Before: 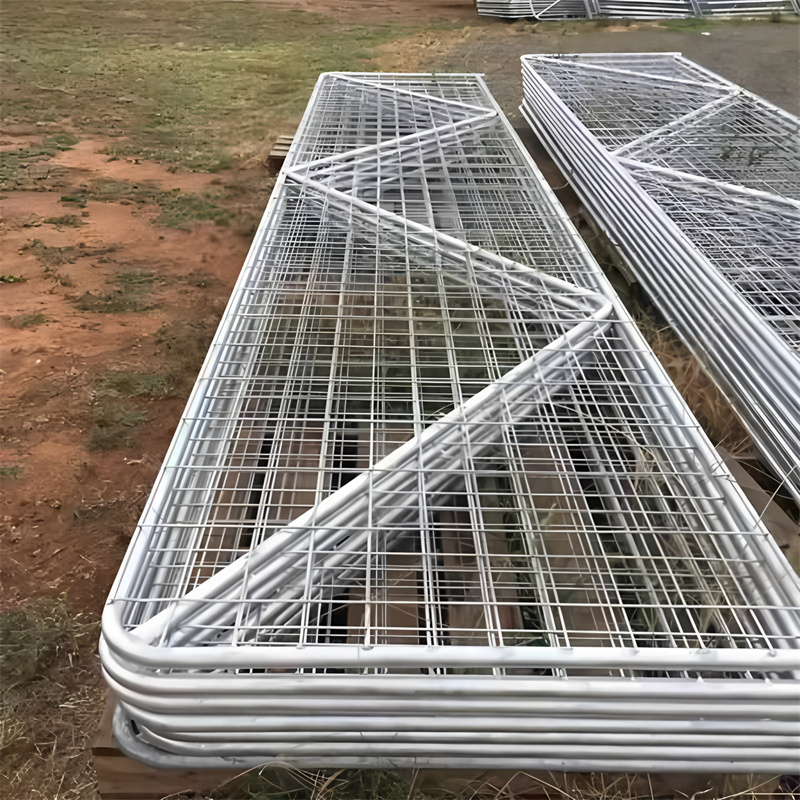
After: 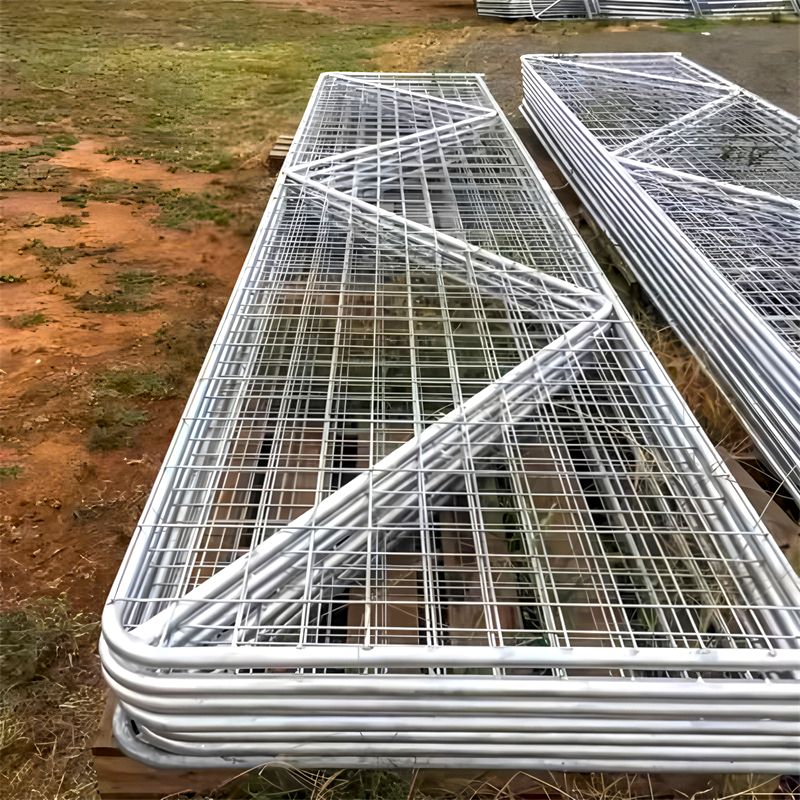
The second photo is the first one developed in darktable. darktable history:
color balance rgb: linear chroma grading › global chroma 15%, perceptual saturation grading › global saturation 30%
local contrast: highlights 59%, detail 145%
